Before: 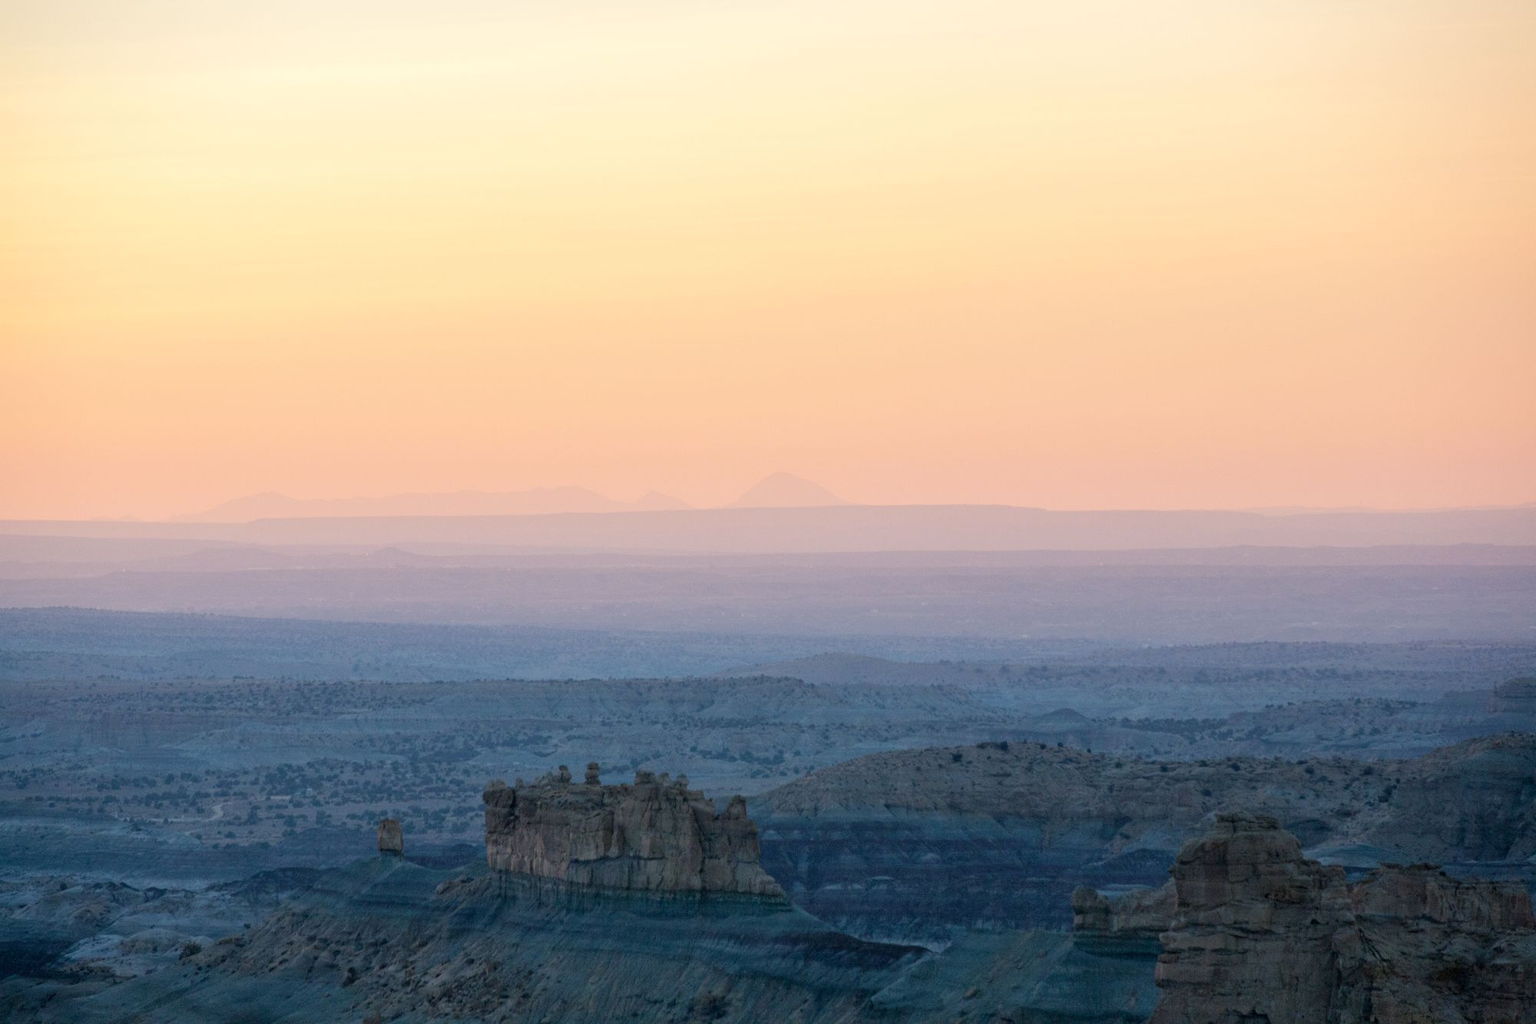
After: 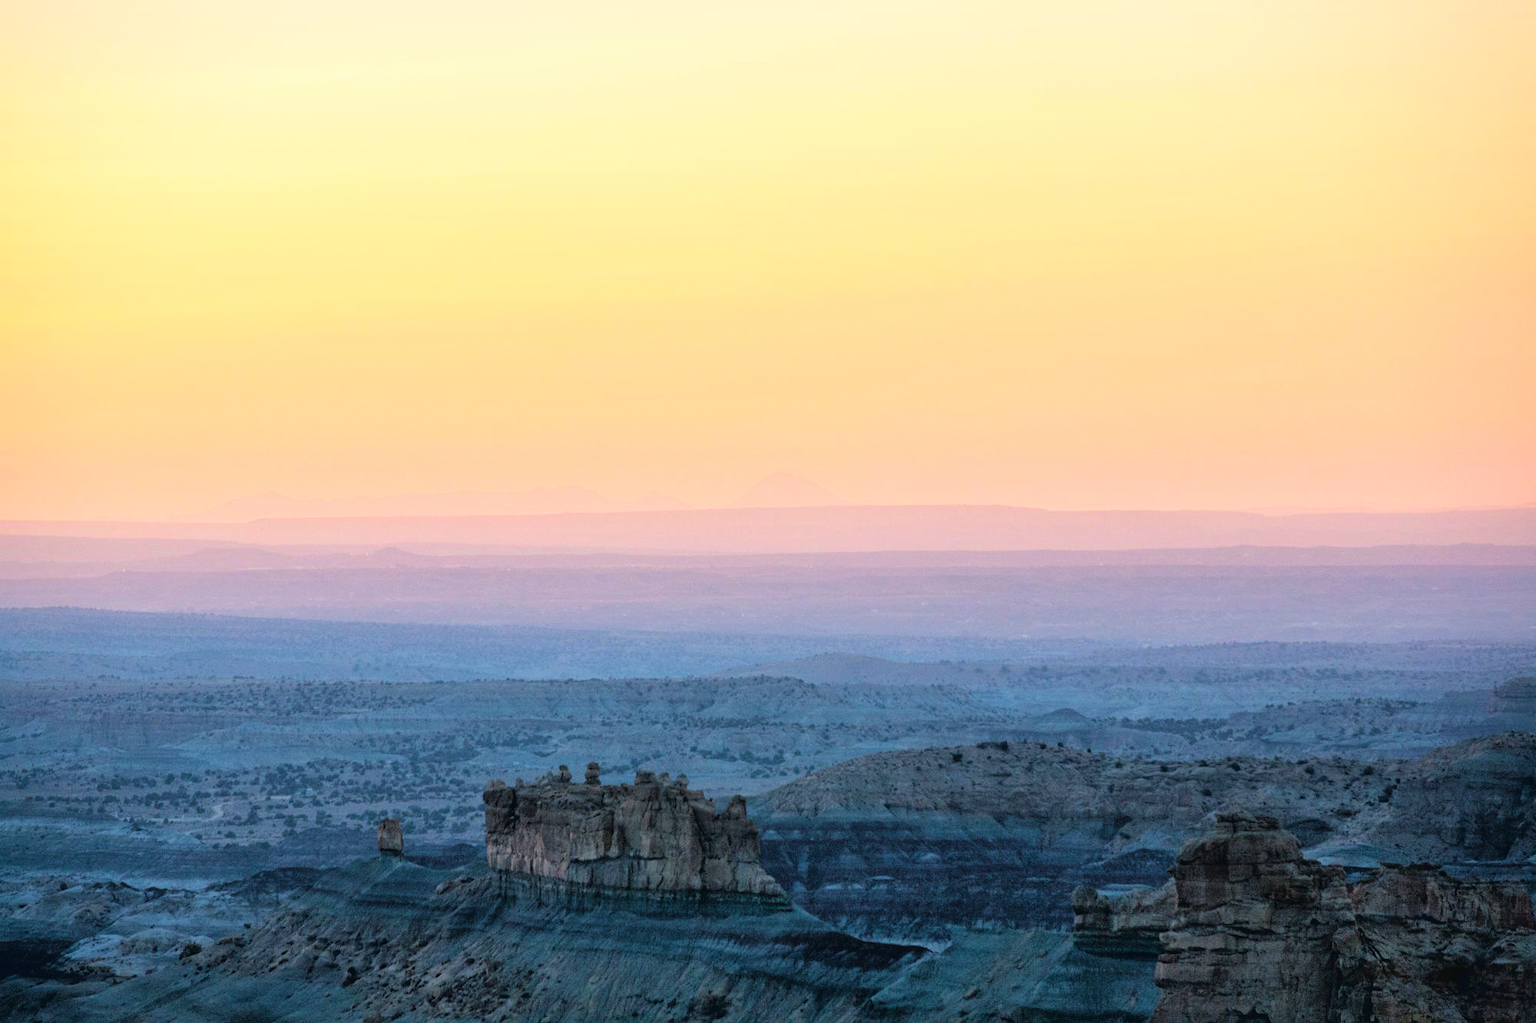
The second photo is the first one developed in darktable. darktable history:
shadows and highlights: on, module defaults
velvia: on, module defaults
tone curve: curves: ch0 [(0, 0.016) (0.11, 0.039) (0.259, 0.235) (0.383, 0.437) (0.499, 0.597) (0.733, 0.867) (0.843, 0.948) (1, 1)], color space Lab, linked channels, preserve colors none
